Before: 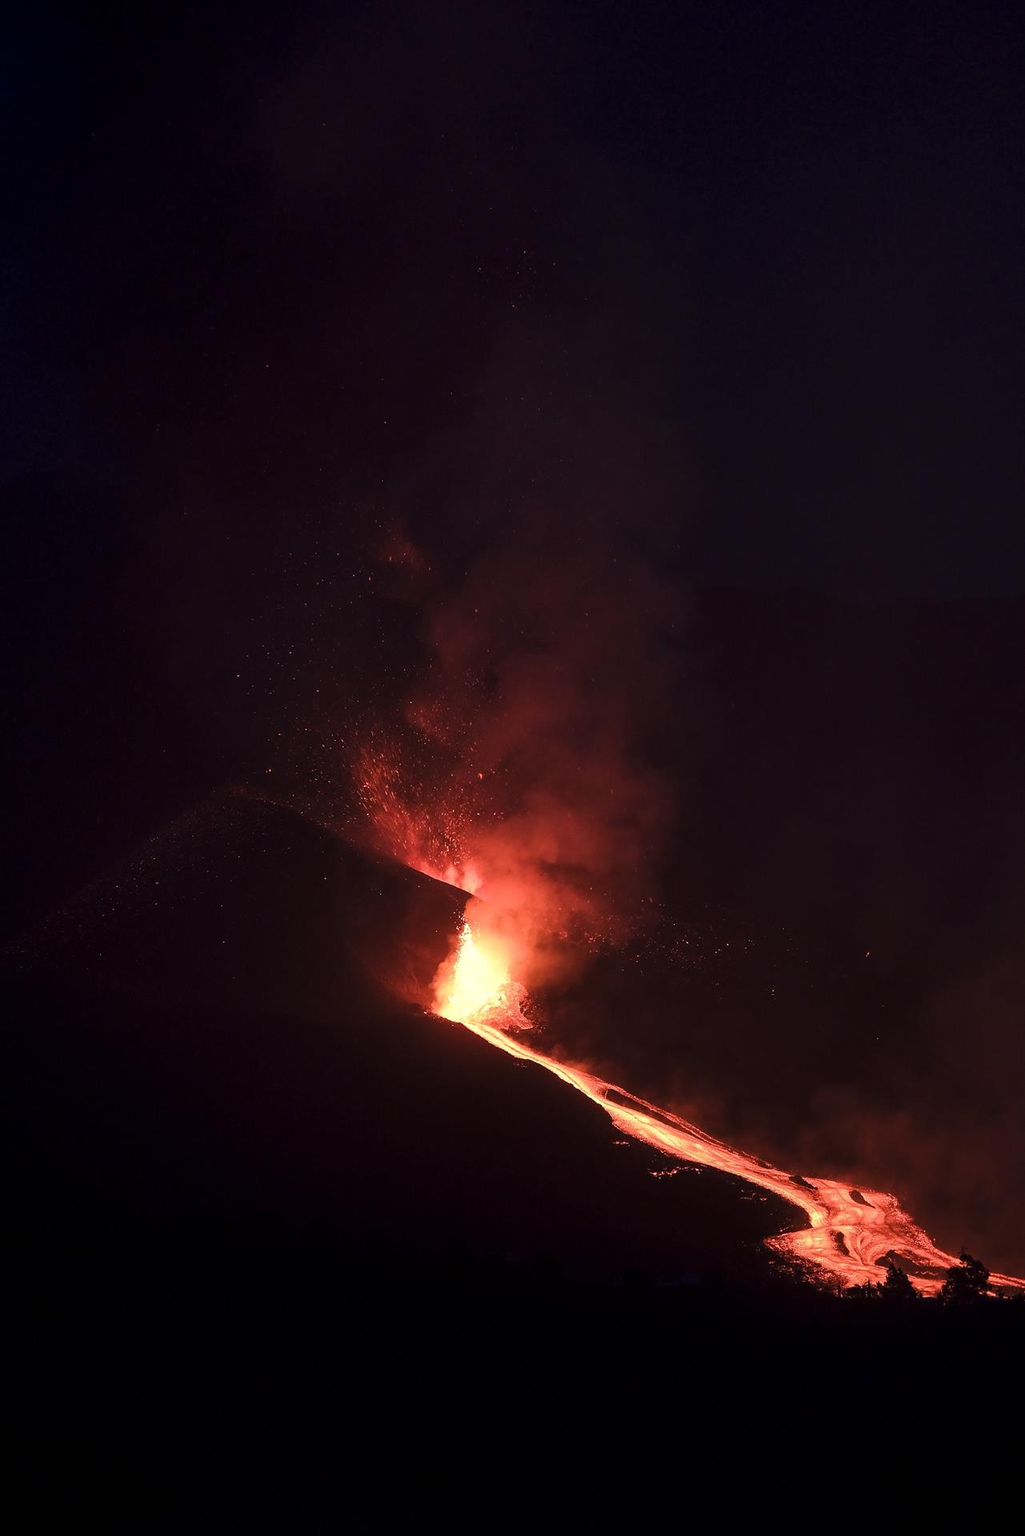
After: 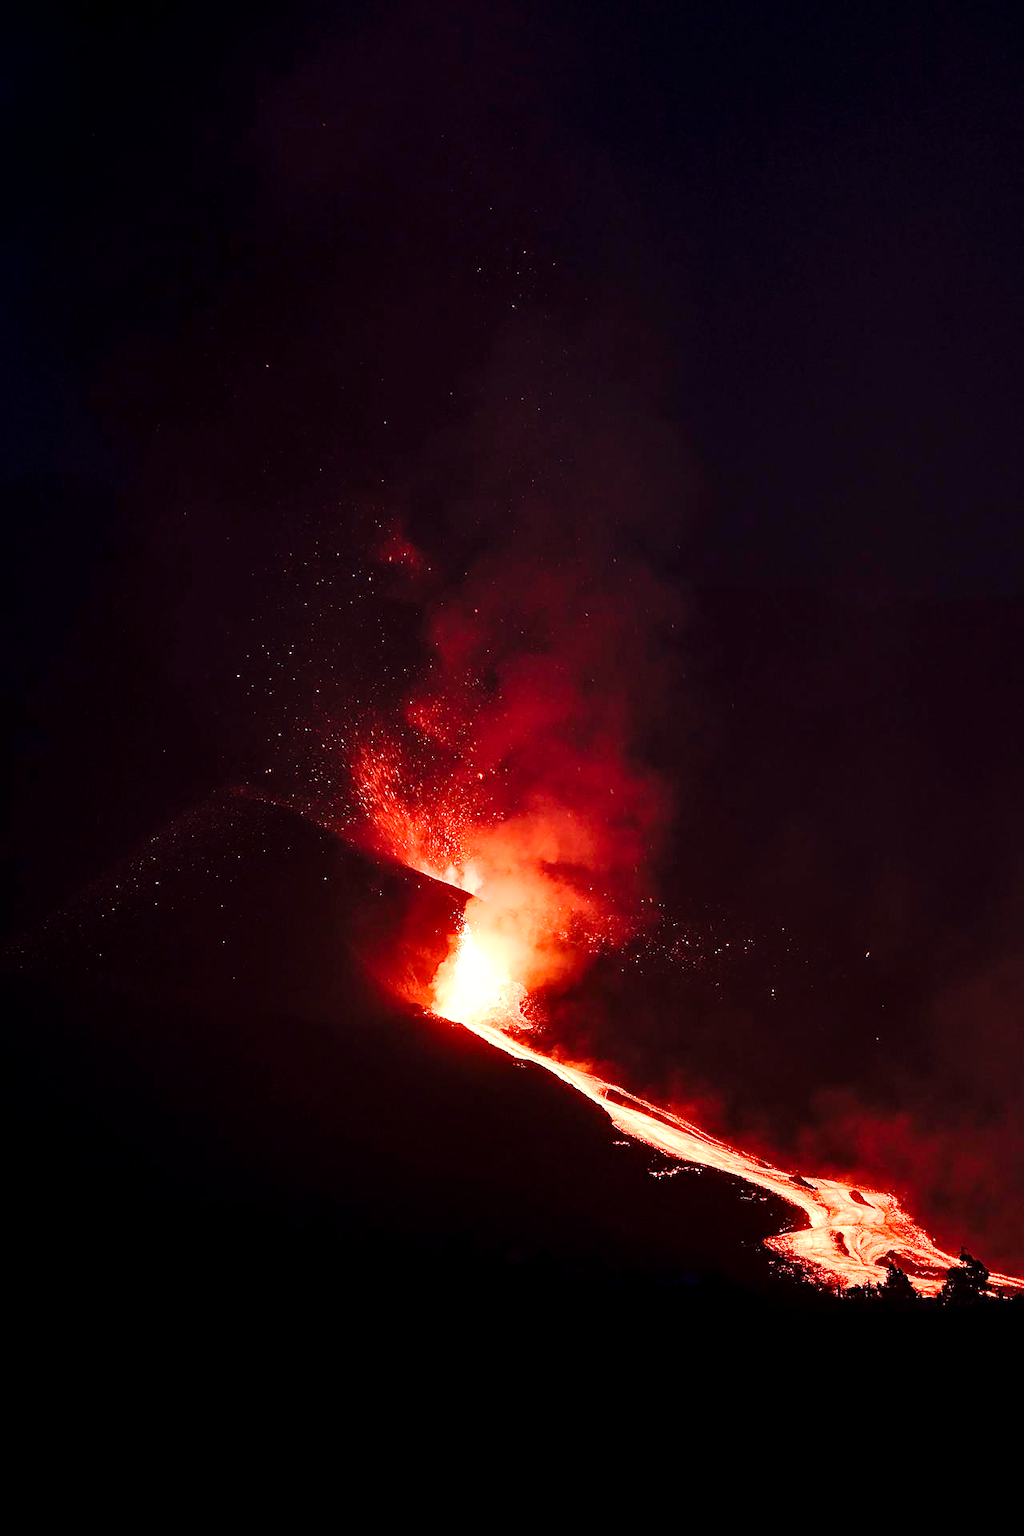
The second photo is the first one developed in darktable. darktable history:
base curve: curves: ch0 [(0, 0) (0.028, 0.03) (0.121, 0.232) (0.46, 0.748) (0.859, 0.968) (1, 1)], fusion 1, preserve colors none
sharpen: on, module defaults
